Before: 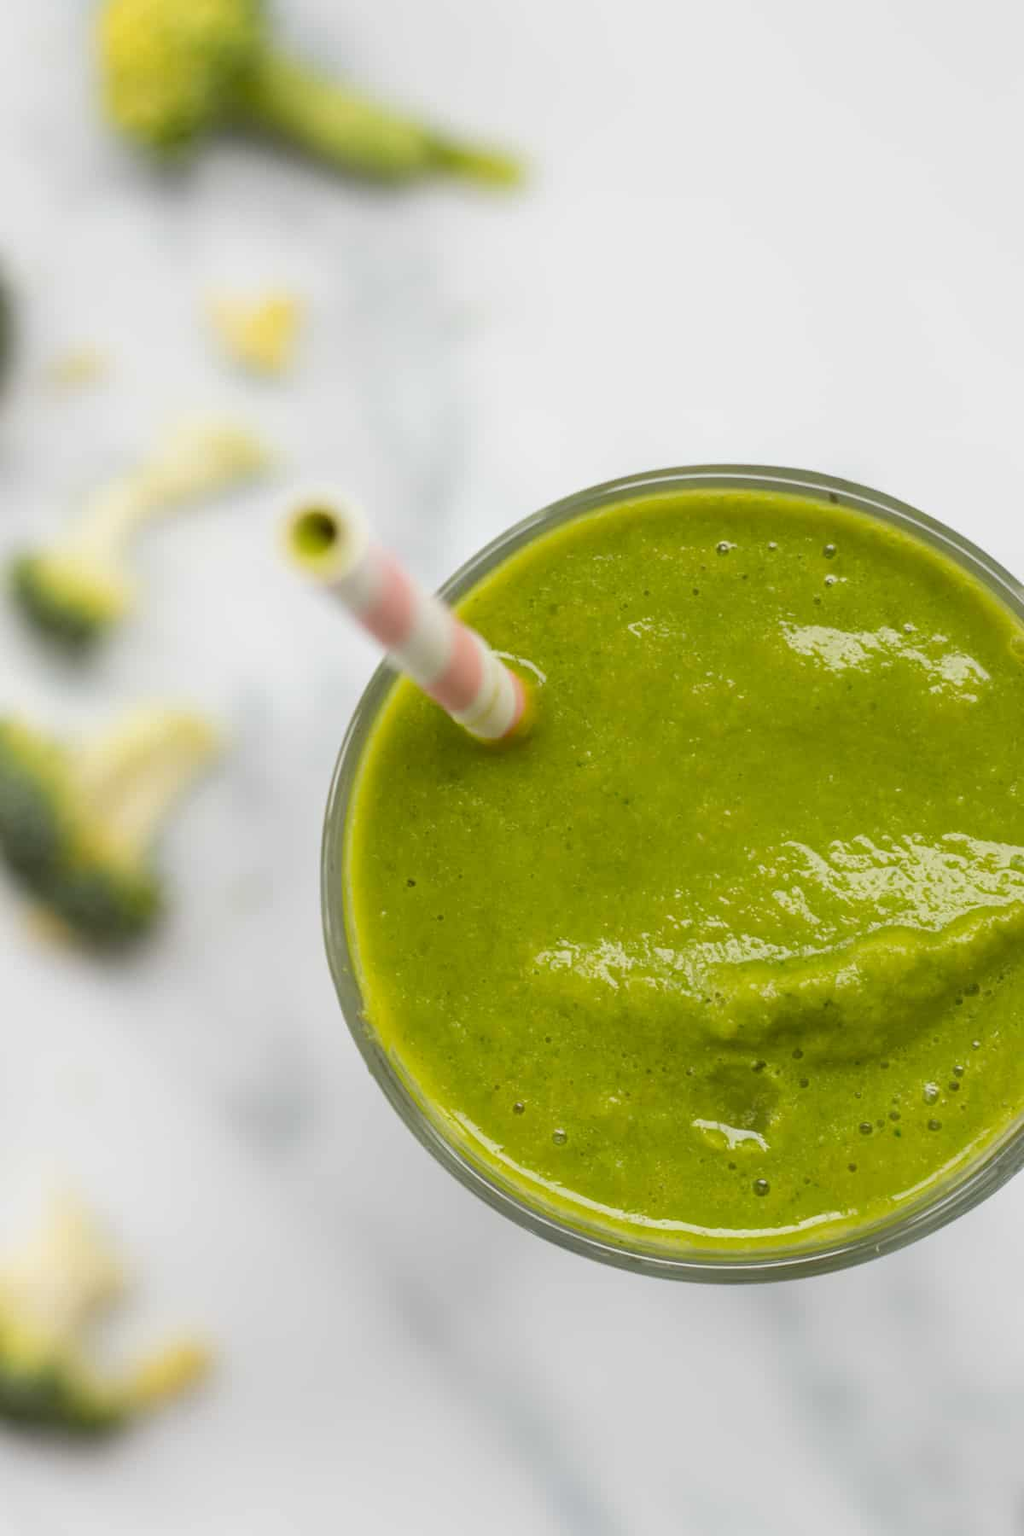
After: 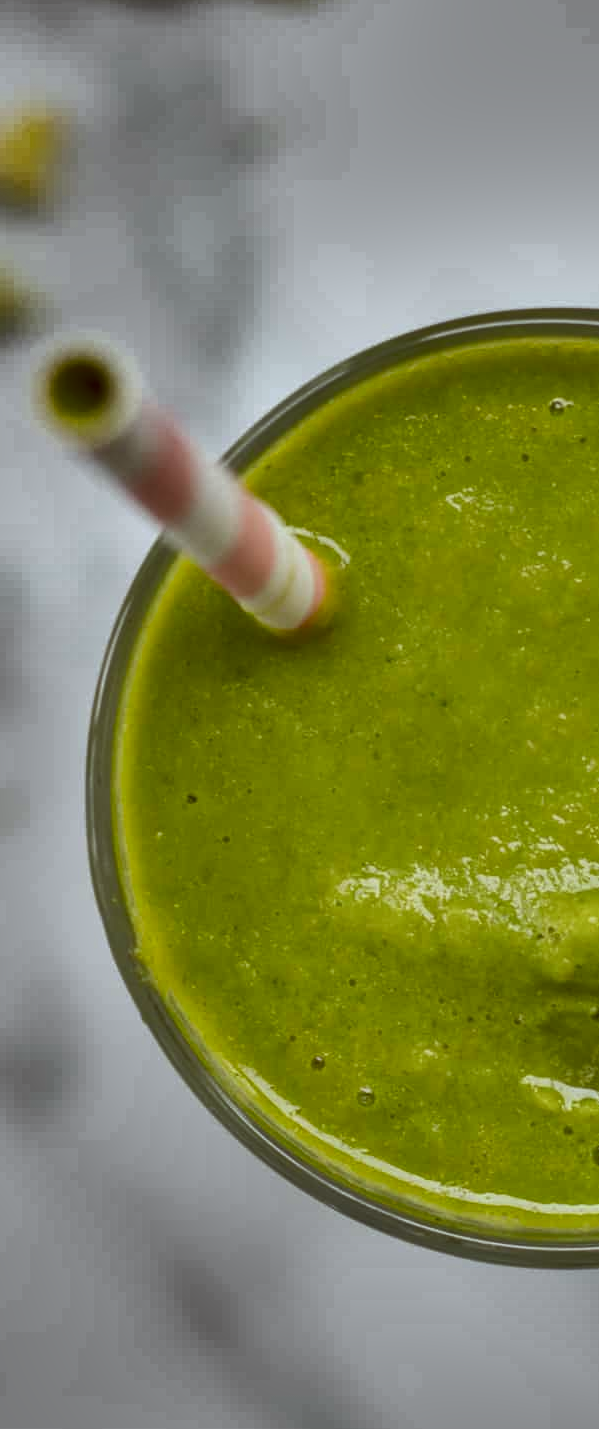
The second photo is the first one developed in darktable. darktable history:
exposure: exposure -0.151 EV, compensate highlight preservation false
shadows and highlights: shadows 18.47, highlights -84.84, highlights color adjustment 32.16%, soften with gaussian
local contrast: on, module defaults
tone equalizer: edges refinement/feathering 500, mask exposure compensation -1.57 EV, preserve details no
crop and rotate: angle 0.017°, left 24.211%, top 13.148%, right 25.876%, bottom 7.473%
color correction: highlights a* -3.23, highlights b* -6.8, shadows a* 3.11, shadows b* 5.22
contrast brightness saturation: contrast 0.027, brightness -0.04
